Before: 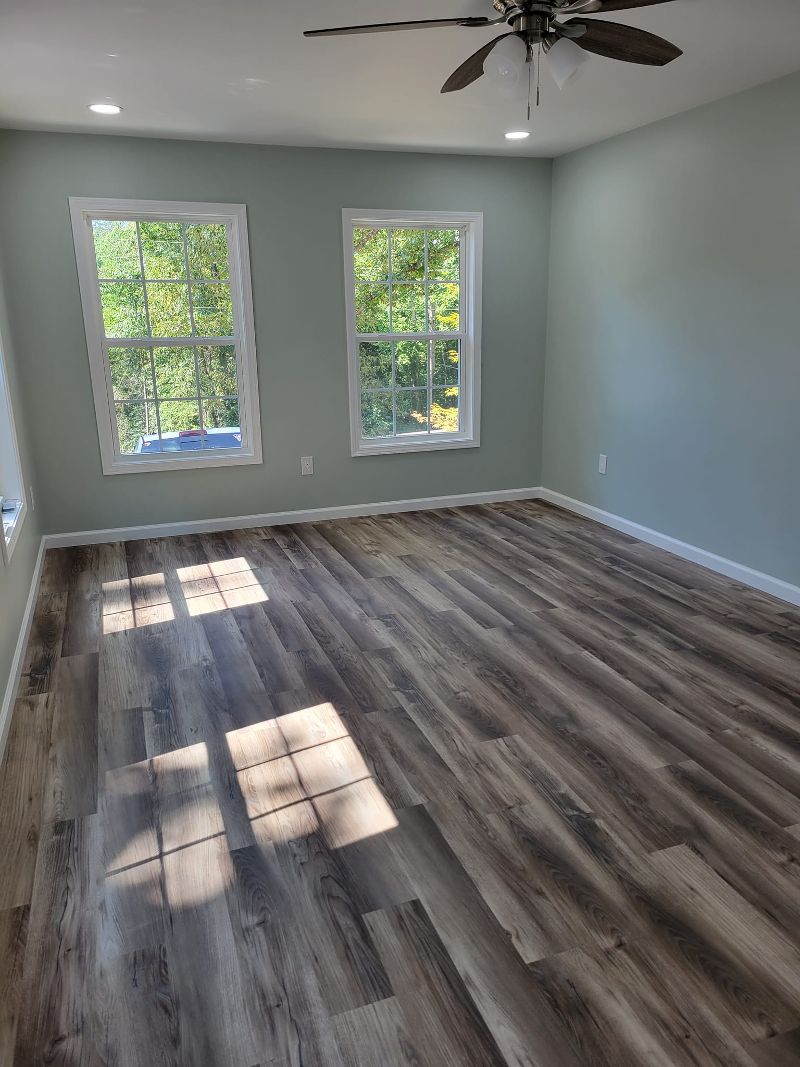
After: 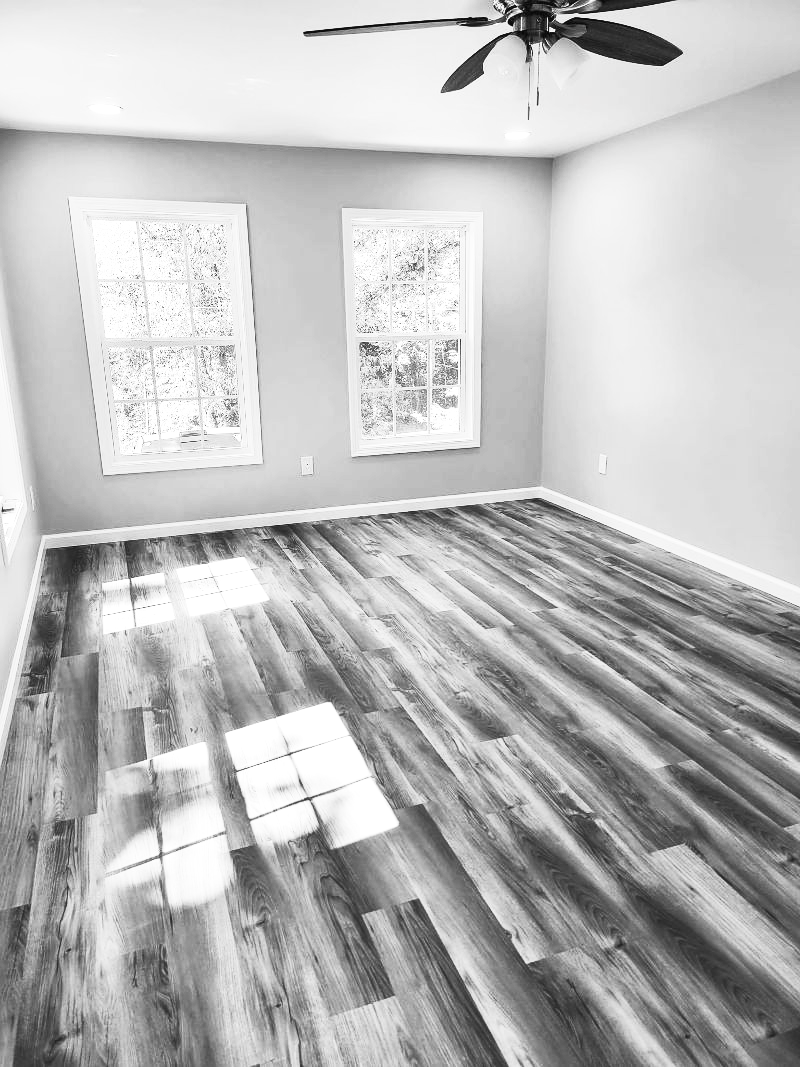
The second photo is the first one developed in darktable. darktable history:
contrast brightness saturation: contrast 0.53, brightness 0.47, saturation -1
exposure: black level correction 0, exposure 0.68 EV, compensate exposure bias true, compensate highlight preservation false
